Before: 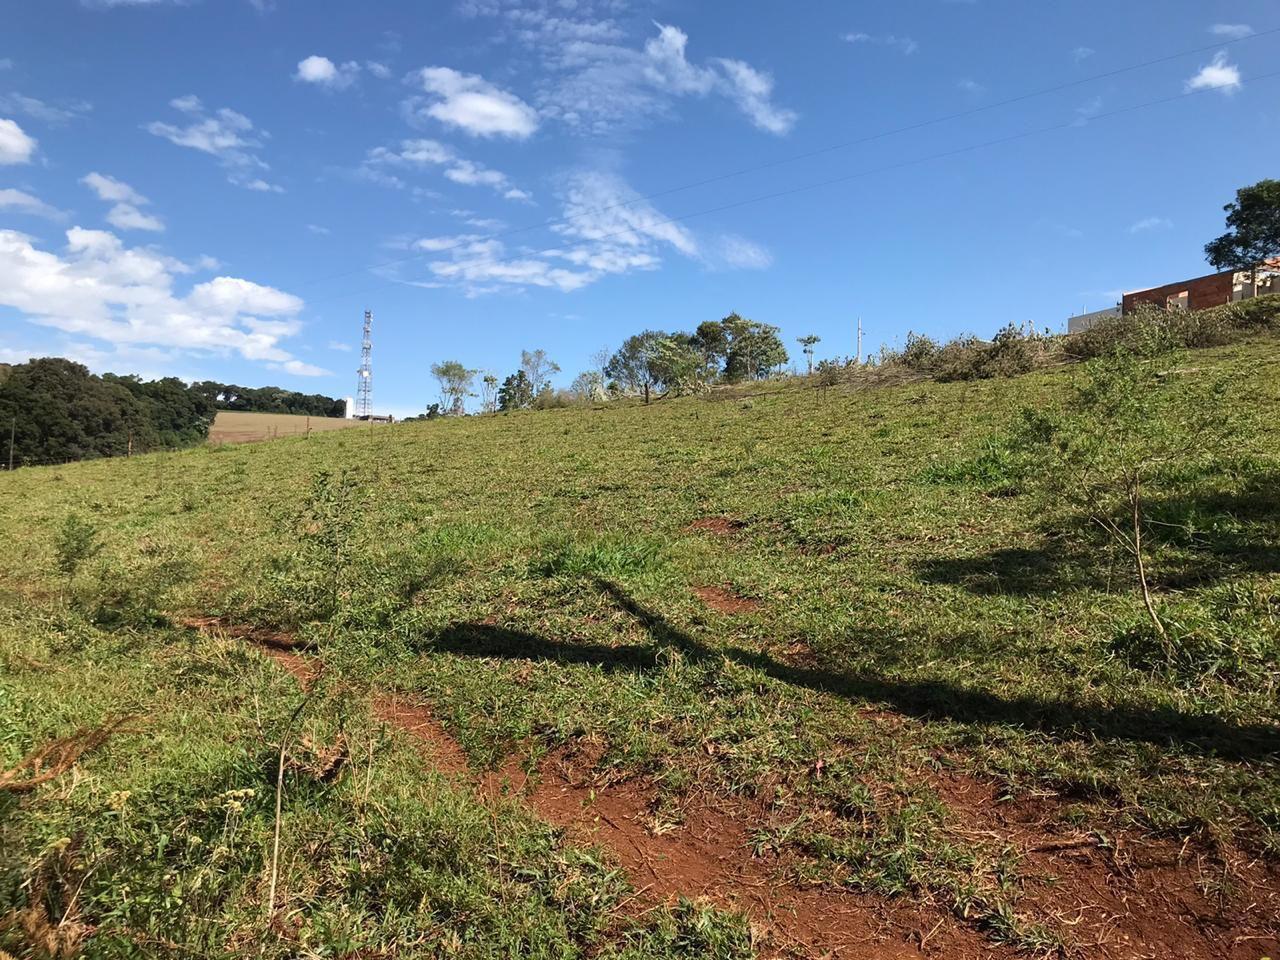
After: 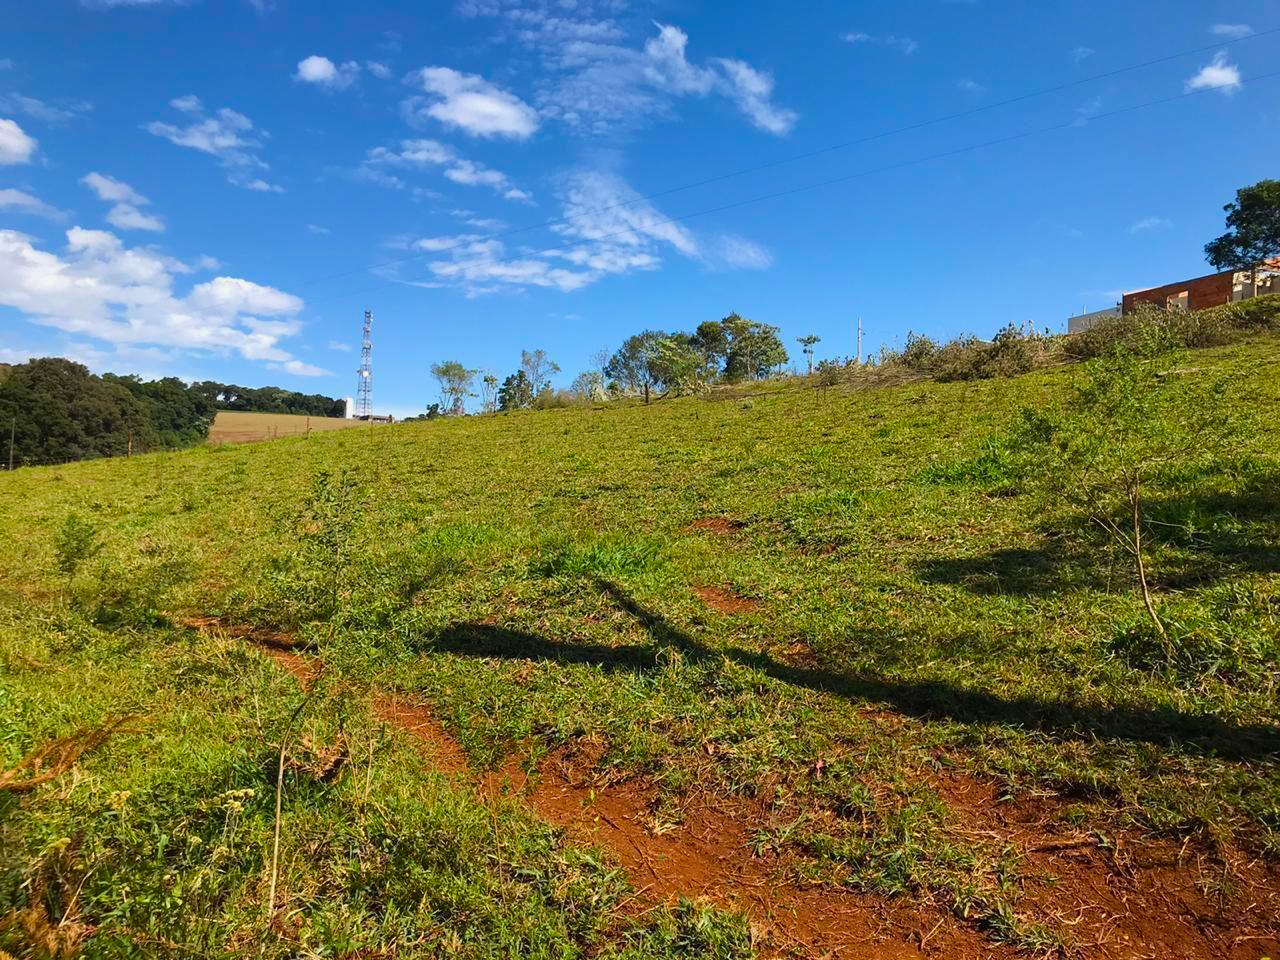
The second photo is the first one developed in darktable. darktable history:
velvia: strength 31.9%, mid-tones bias 0.204
shadows and highlights: shadows 25.15, white point adjustment -3.11, highlights -29.89
